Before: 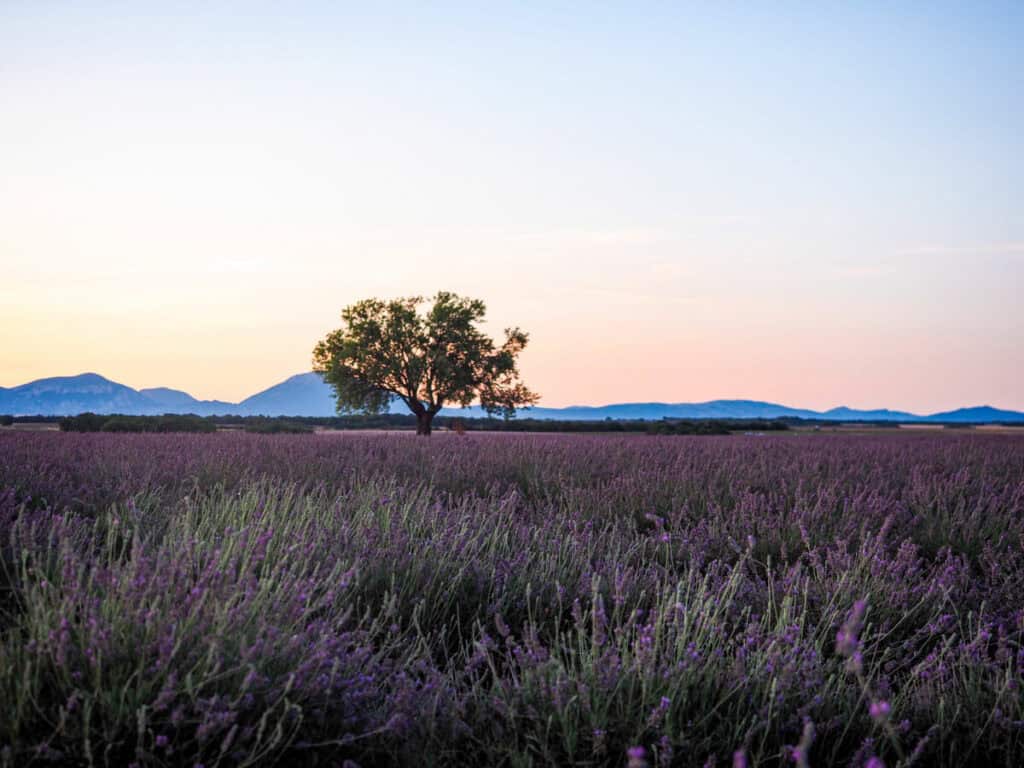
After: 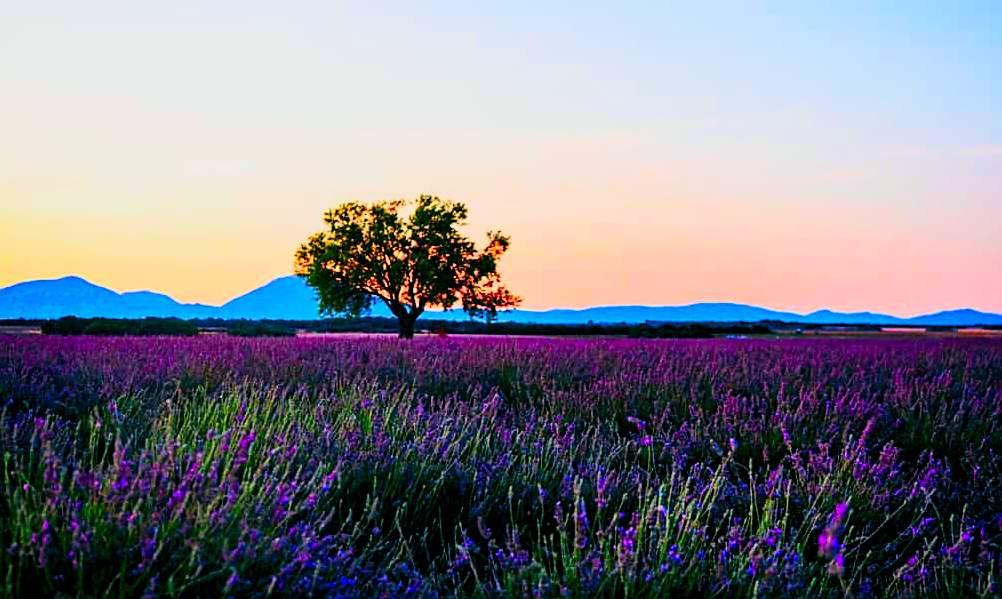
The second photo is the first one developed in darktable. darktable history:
tone equalizer: -8 EV -0.455 EV, -7 EV -0.411 EV, -6 EV -0.36 EV, -5 EV -0.26 EV, -3 EV 0.225 EV, -2 EV 0.354 EV, -1 EV 0.373 EV, +0 EV 0.401 EV, edges refinement/feathering 500, mask exposure compensation -1.57 EV, preserve details no
sharpen: on, module defaults
color balance rgb: global offset › luminance -0.343%, global offset › chroma 0.113%, global offset › hue 163.6°, perceptual saturation grading › global saturation 20%, perceptual saturation grading › highlights -25.059%, perceptual saturation grading › shadows 50.203%, perceptual brilliance grading › global brilliance 14.836%, perceptual brilliance grading › shadows -34.952%, global vibrance 20%
filmic rgb: black relative exposure -7.24 EV, white relative exposure 5.07 EV, hardness 3.21
color correction: highlights b* 0.046, saturation 2.98
crop and rotate: left 1.831%, top 12.688%, right 0.278%, bottom 9.224%
